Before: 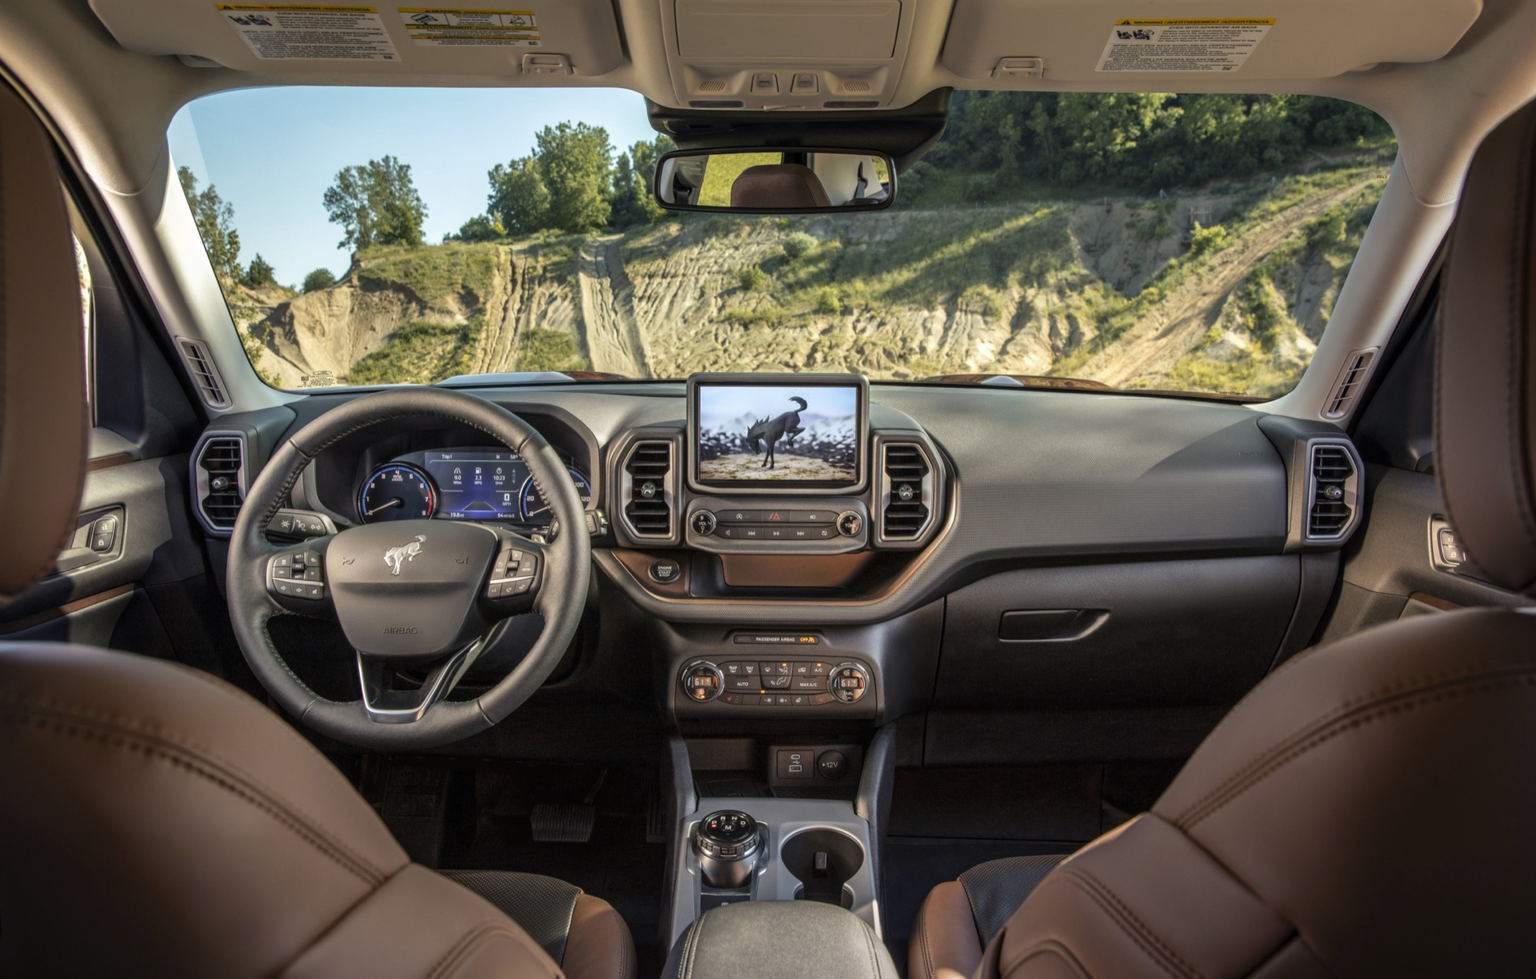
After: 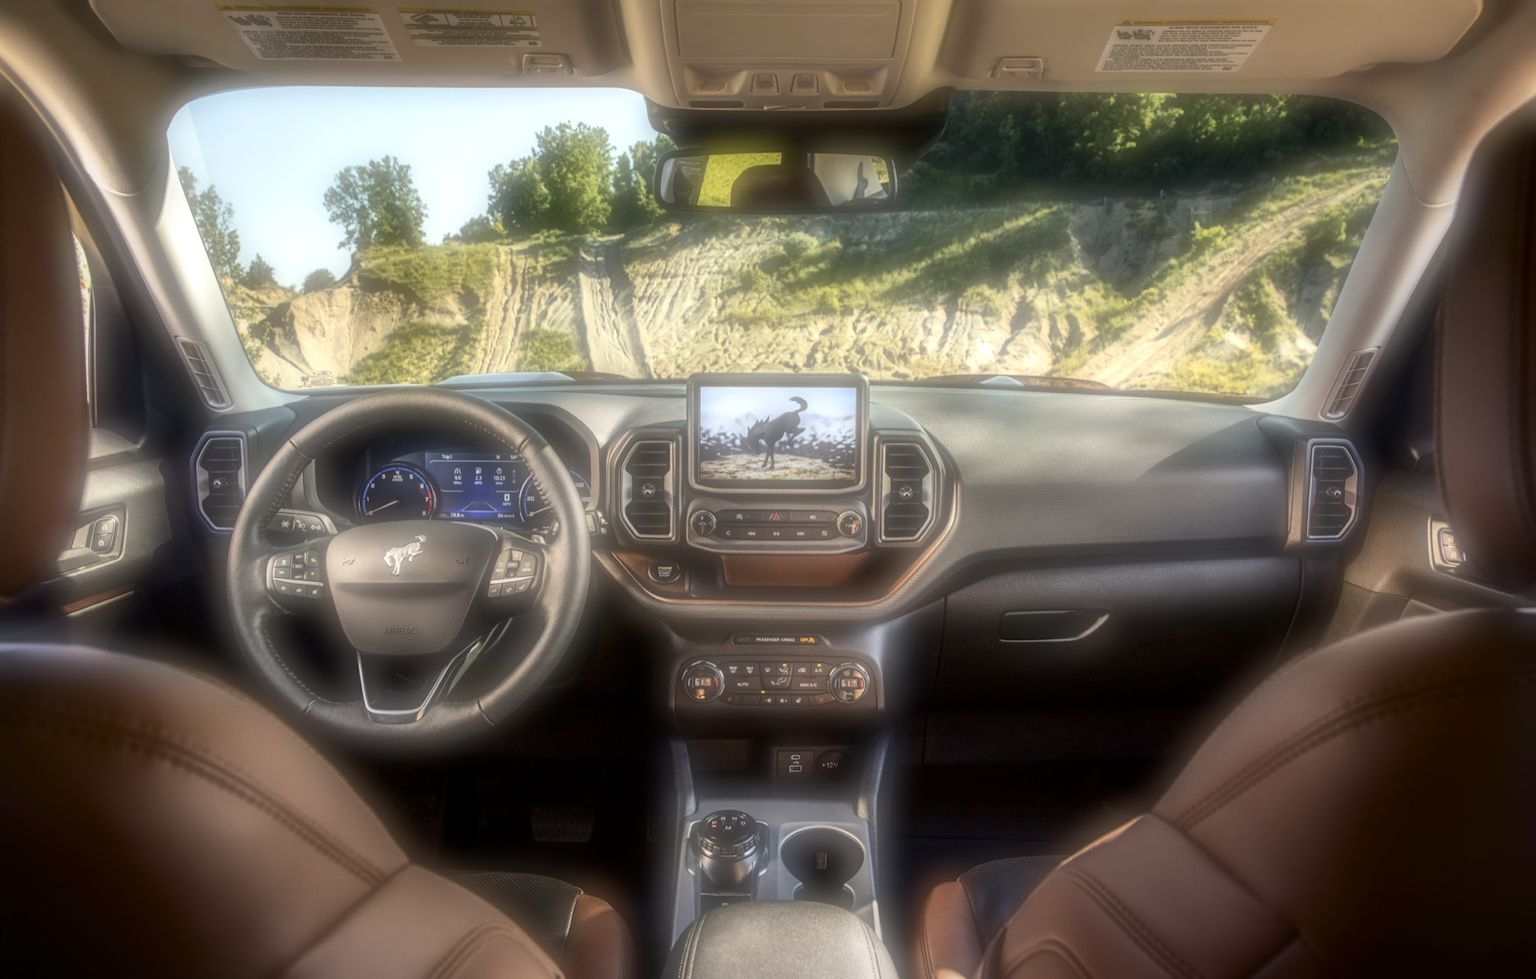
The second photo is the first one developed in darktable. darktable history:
local contrast: on, module defaults
exposure: exposure 0.515 EV, compensate highlight preservation false
contrast brightness saturation: contrast 0.2, brightness -0.11, saturation 0.1
soften: on, module defaults
